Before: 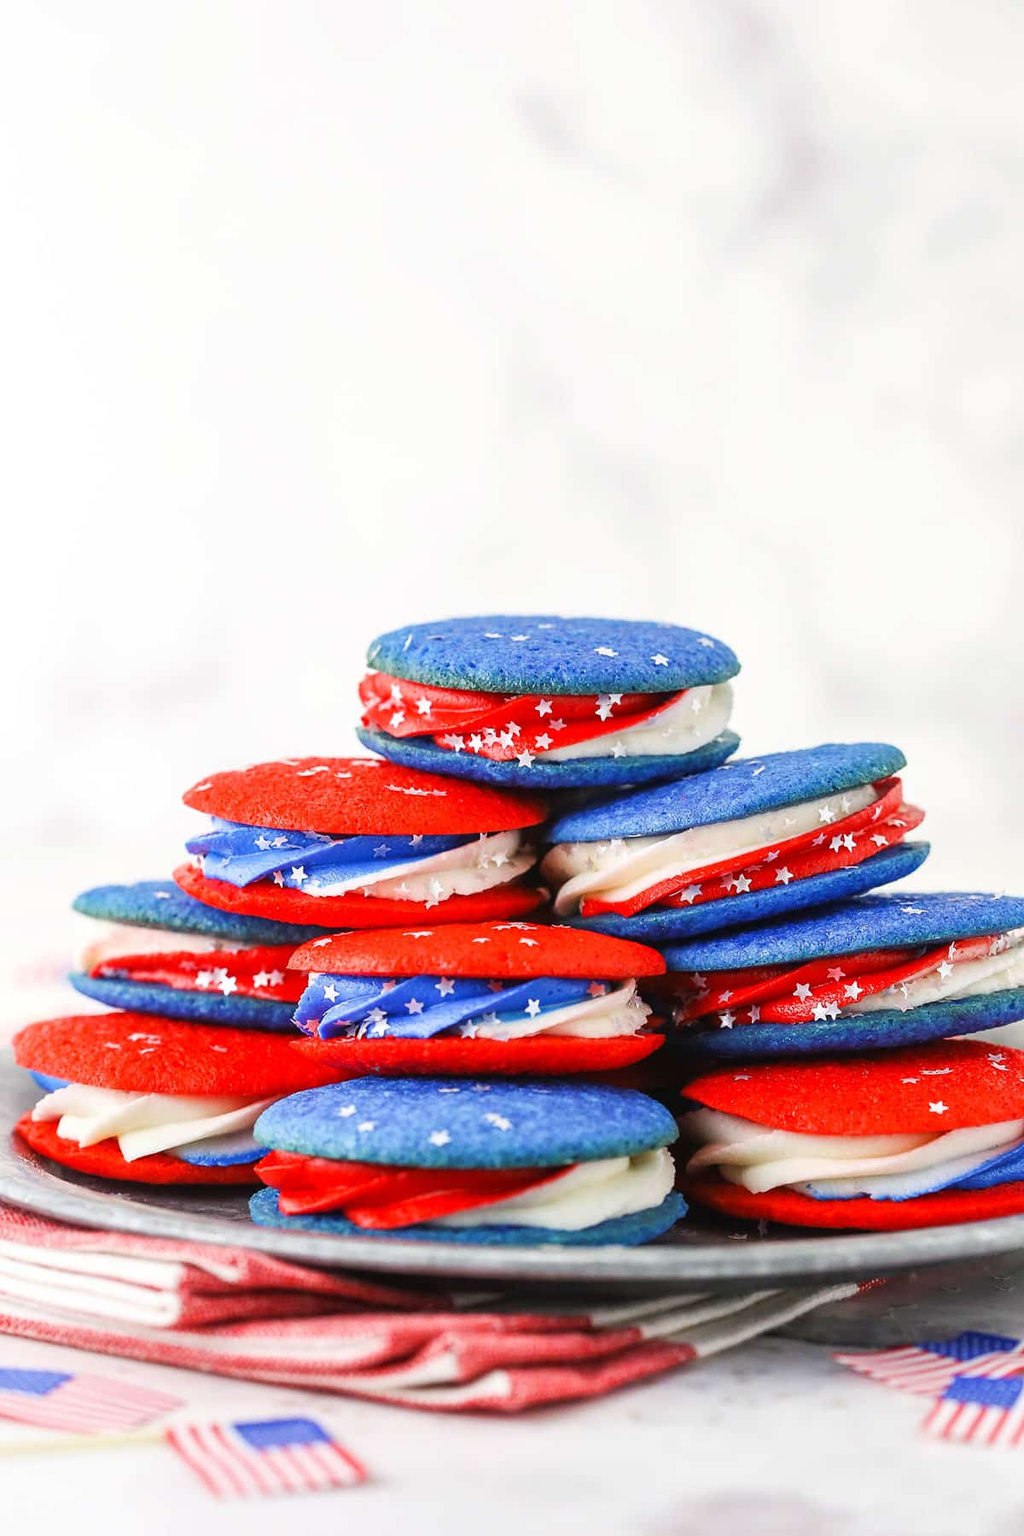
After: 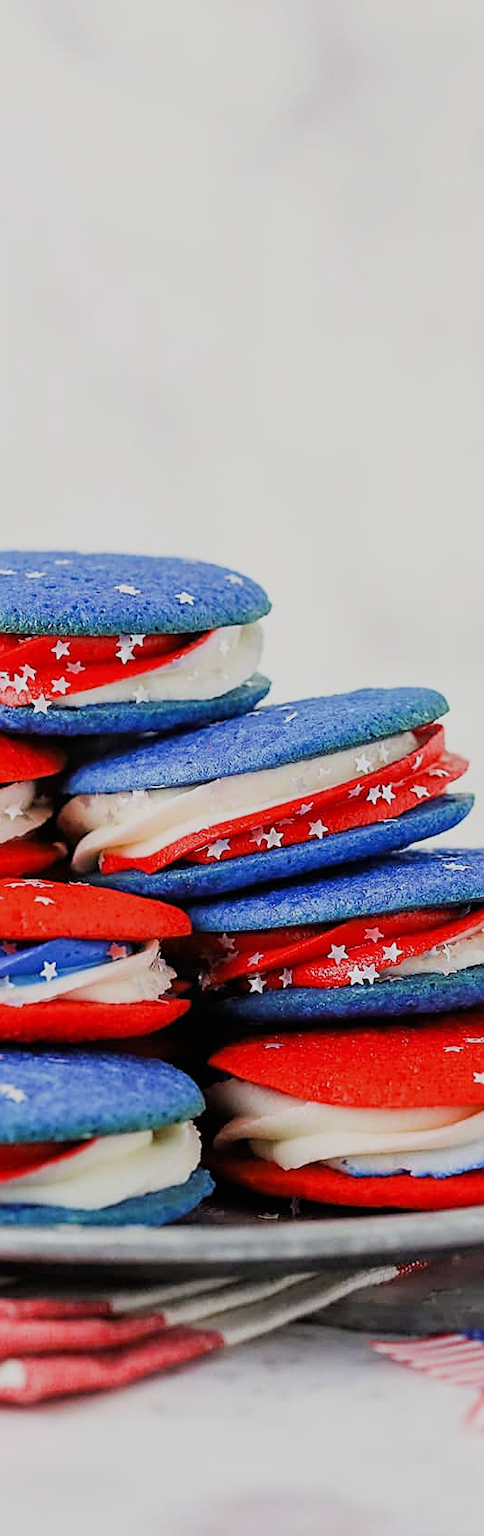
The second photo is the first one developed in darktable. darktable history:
sharpen: on, module defaults
crop: left 47.628%, top 6.643%, right 7.874%
filmic rgb: black relative exposure -7.65 EV, white relative exposure 4.56 EV, hardness 3.61
